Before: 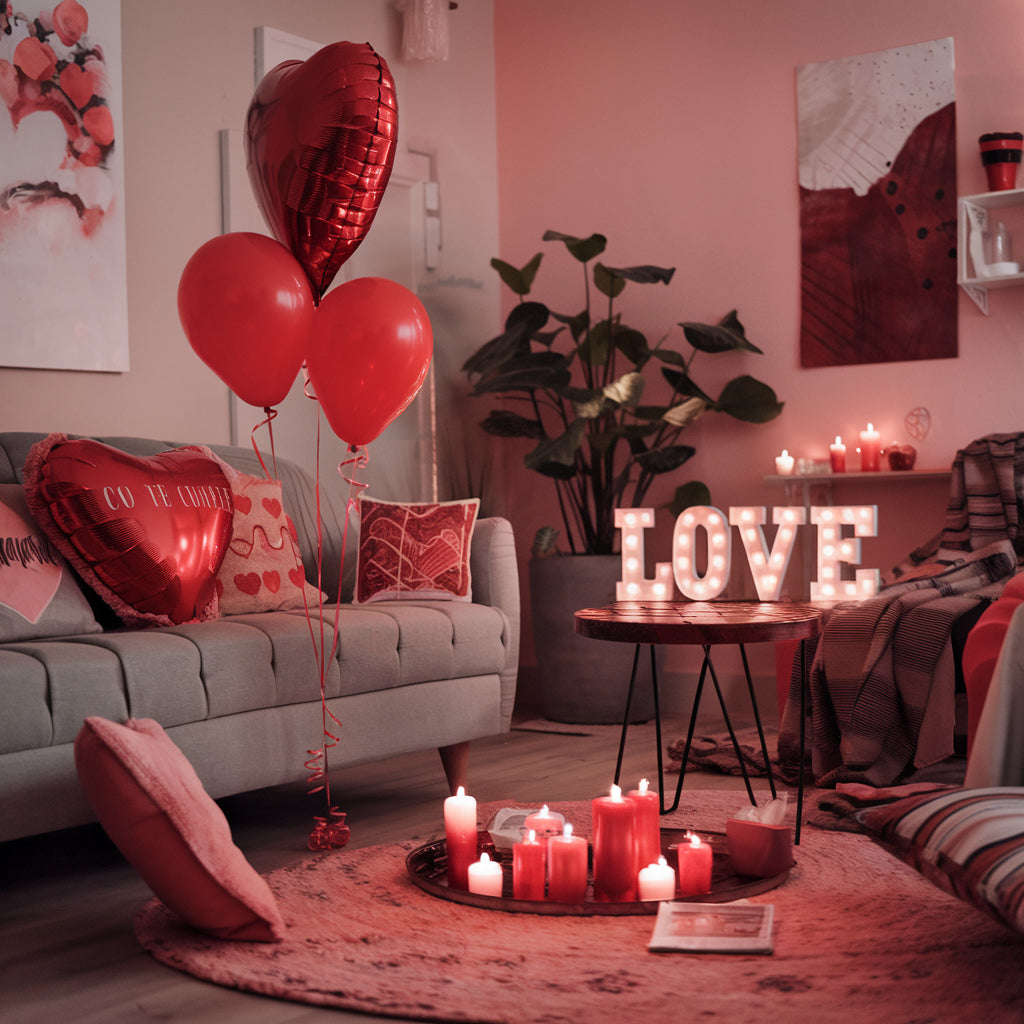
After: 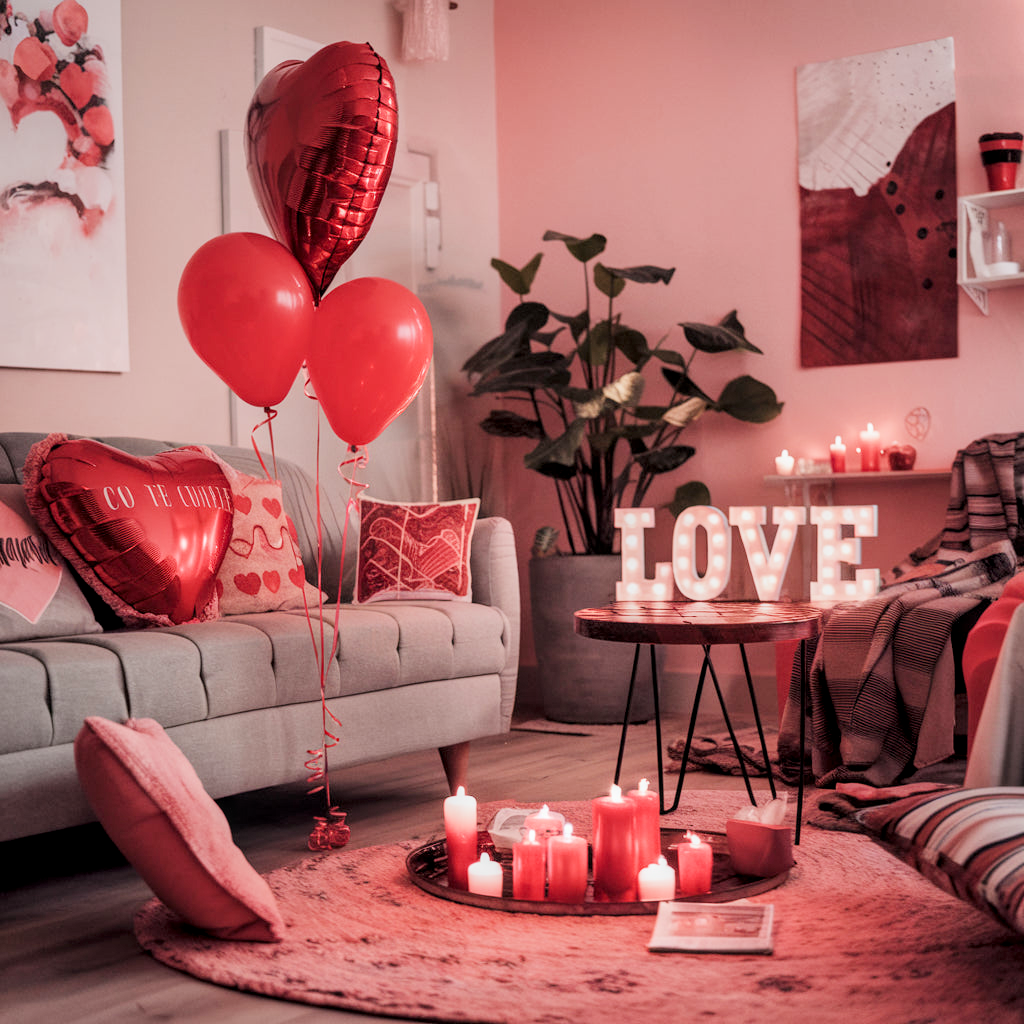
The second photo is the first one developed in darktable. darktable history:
local contrast: on, module defaults
exposure: black level correction 0, exposure 1.1 EV, compensate exposure bias true, compensate highlight preservation false
filmic rgb: black relative exposure -16 EV, white relative exposure 6.92 EV, hardness 4.7
